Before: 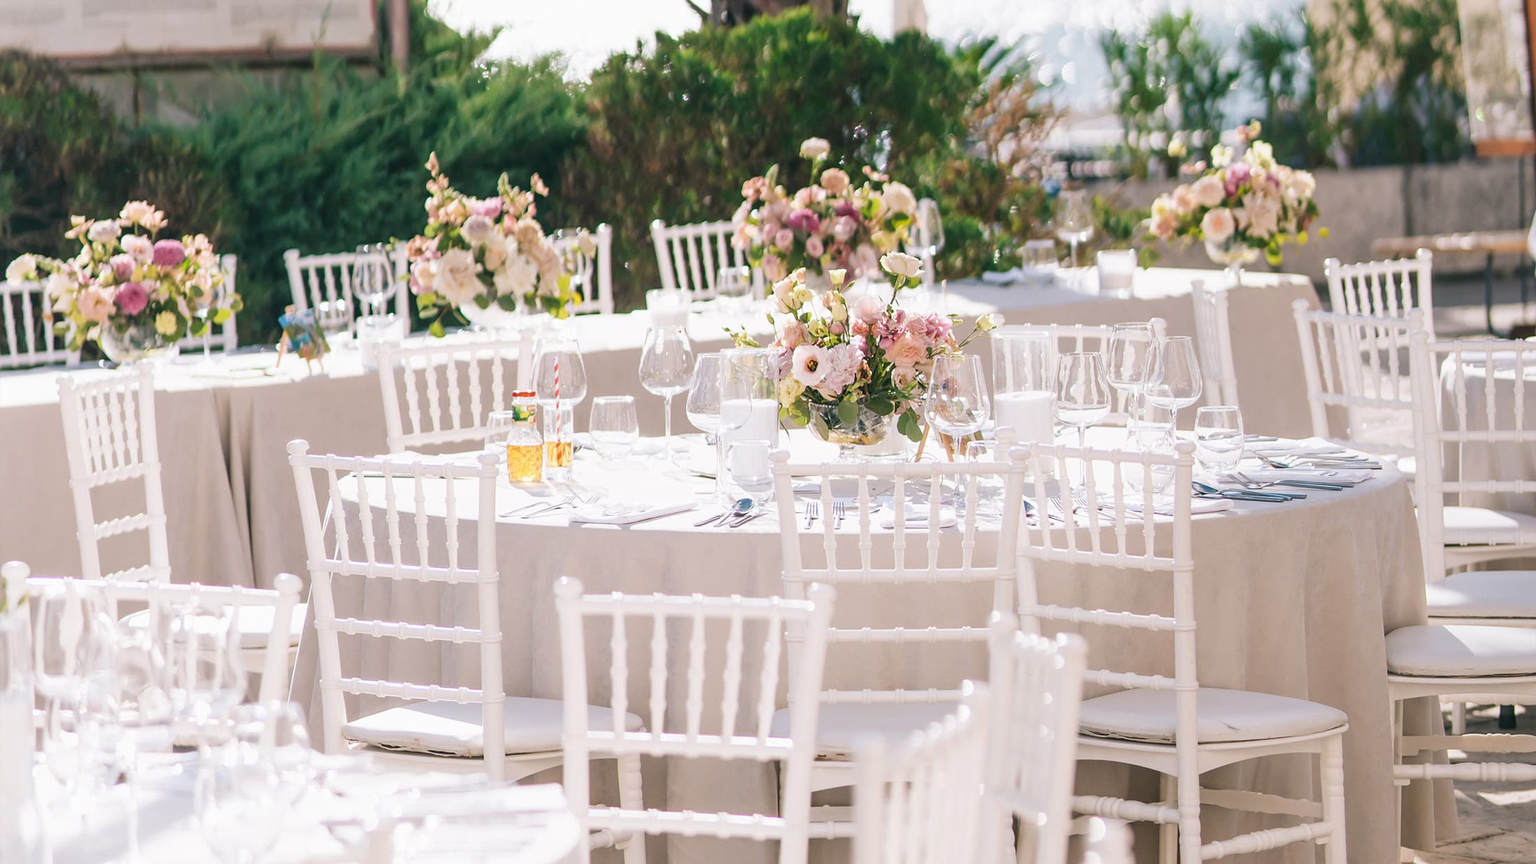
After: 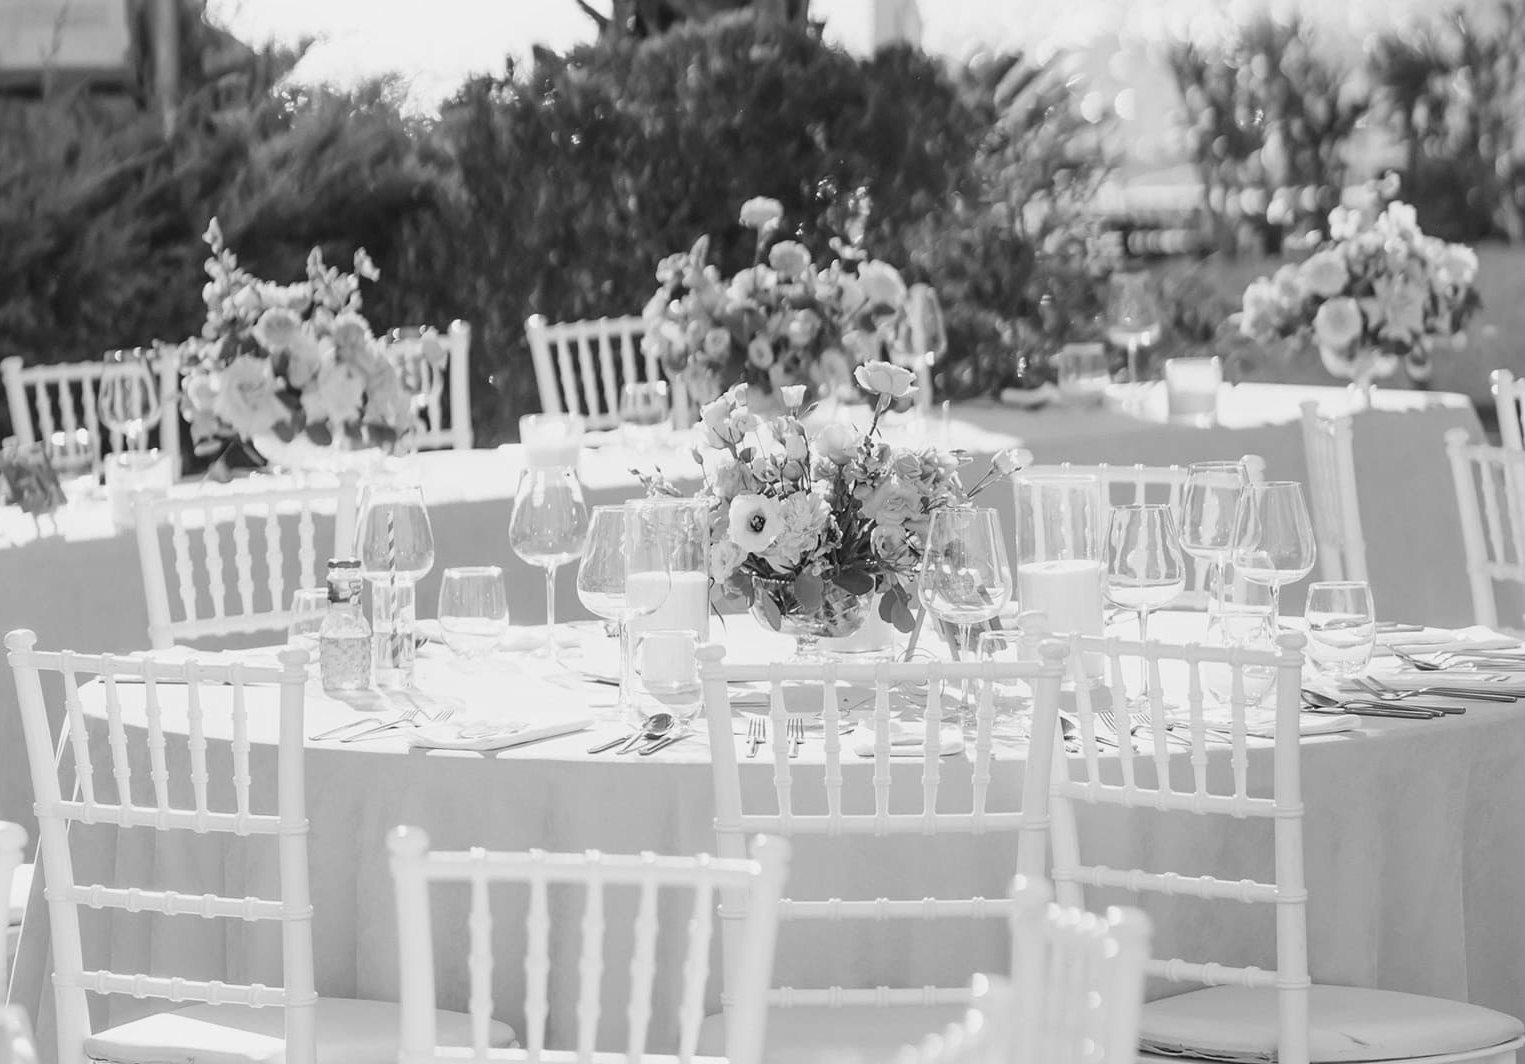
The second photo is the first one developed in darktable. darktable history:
monochrome: a 14.95, b -89.96
crop: left 18.479%, right 12.2%, bottom 13.971%
